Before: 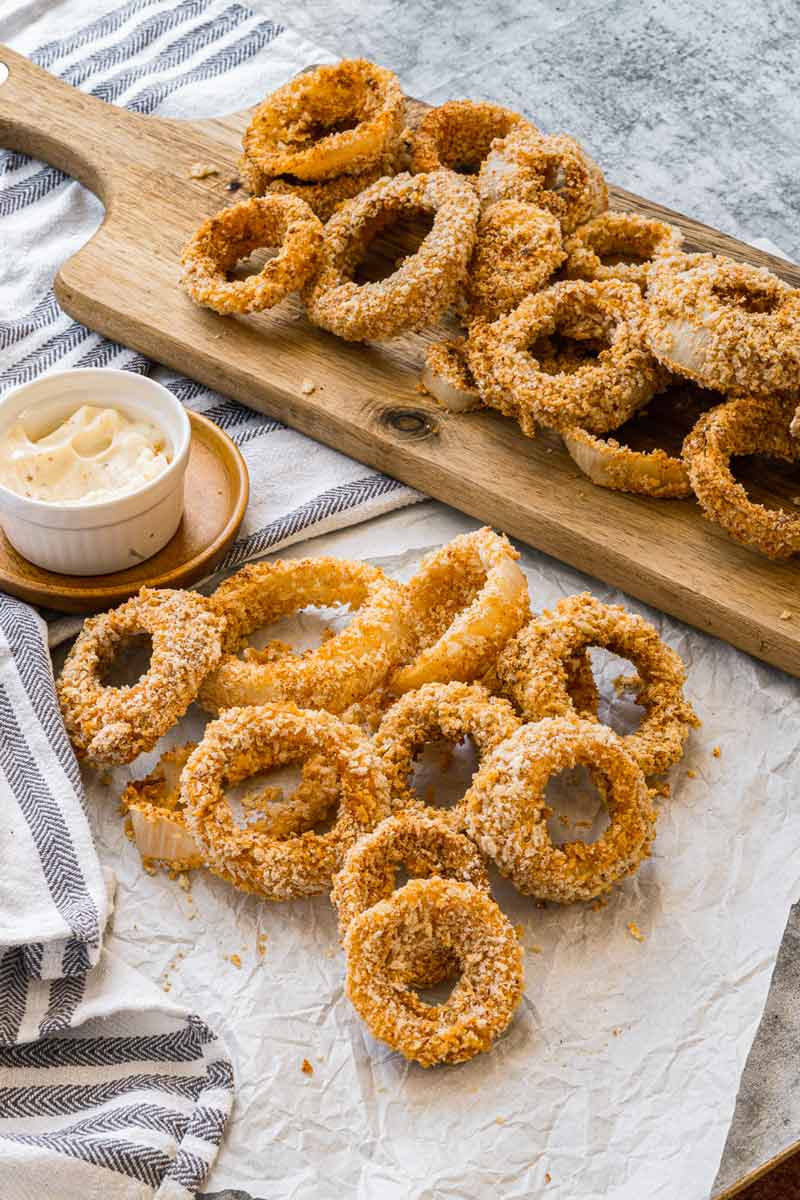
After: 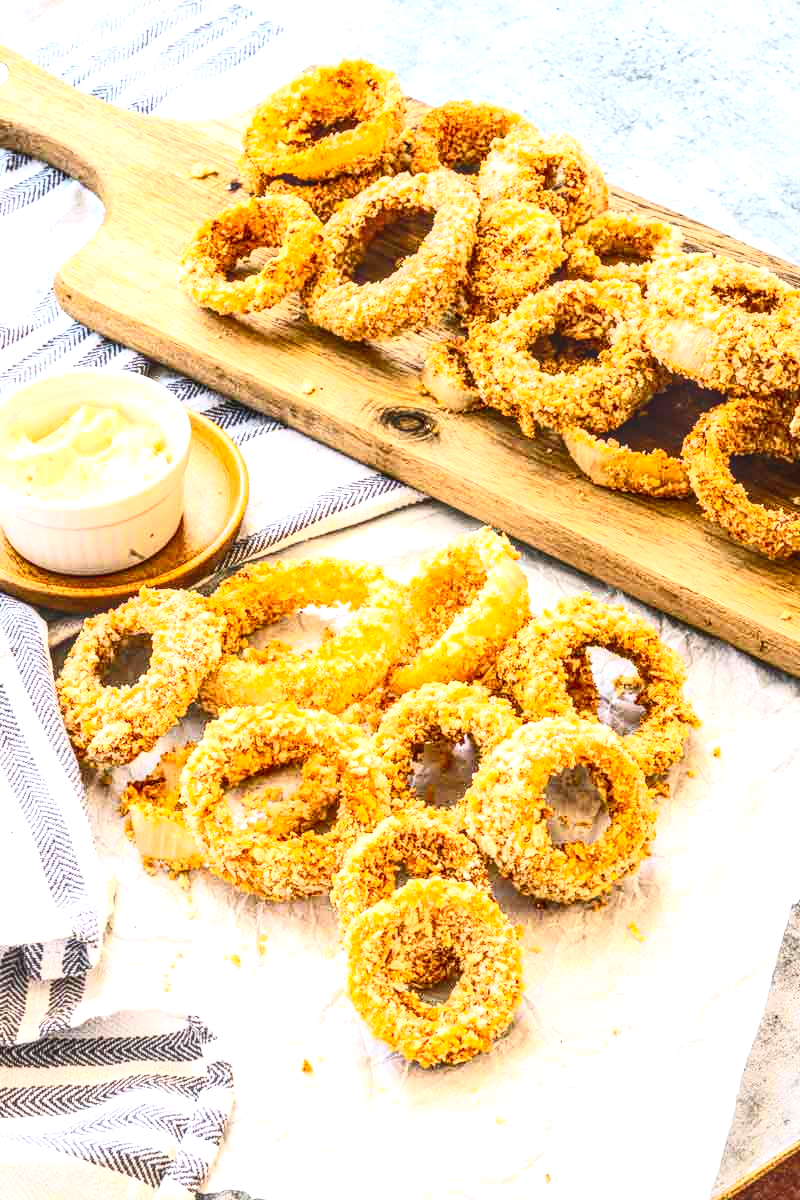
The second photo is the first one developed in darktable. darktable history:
contrast brightness saturation: contrast 0.396, brightness 0.11, saturation 0.206
exposure: exposure 1.159 EV, compensate highlight preservation false
tone equalizer: on, module defaults
local contrast: highlights 5%, shadows 3%, detail 133%
